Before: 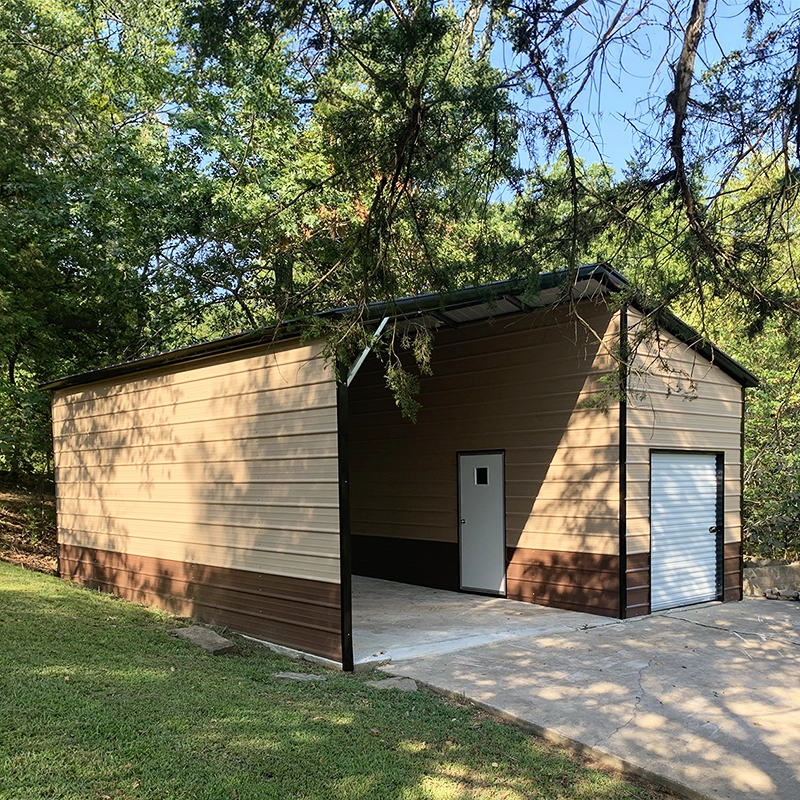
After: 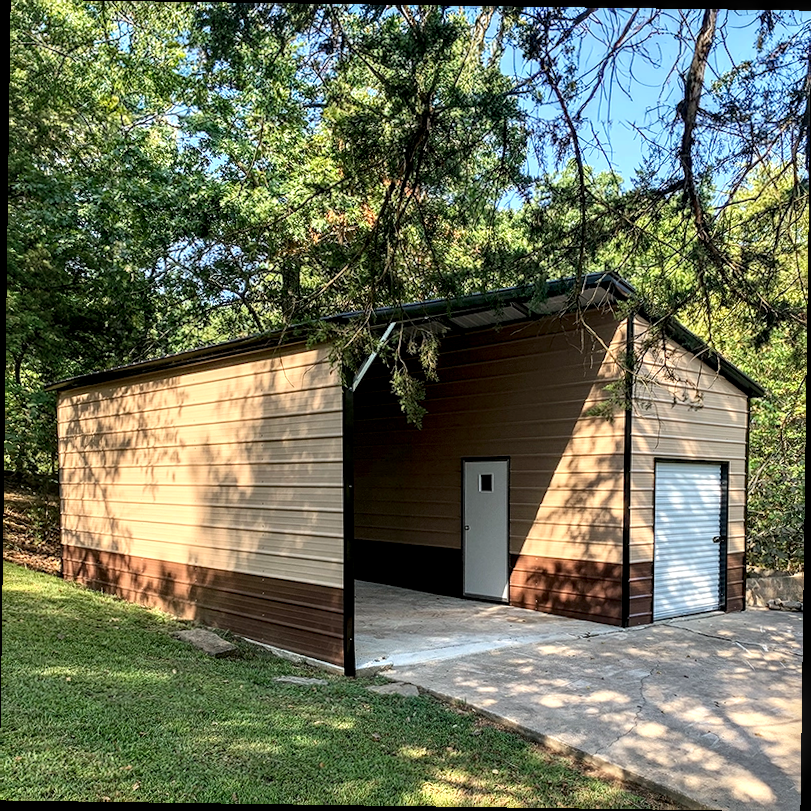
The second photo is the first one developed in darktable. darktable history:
rotate and perspective: rotation 0.8°, automatic cropping off
local contrast: detail 160%
